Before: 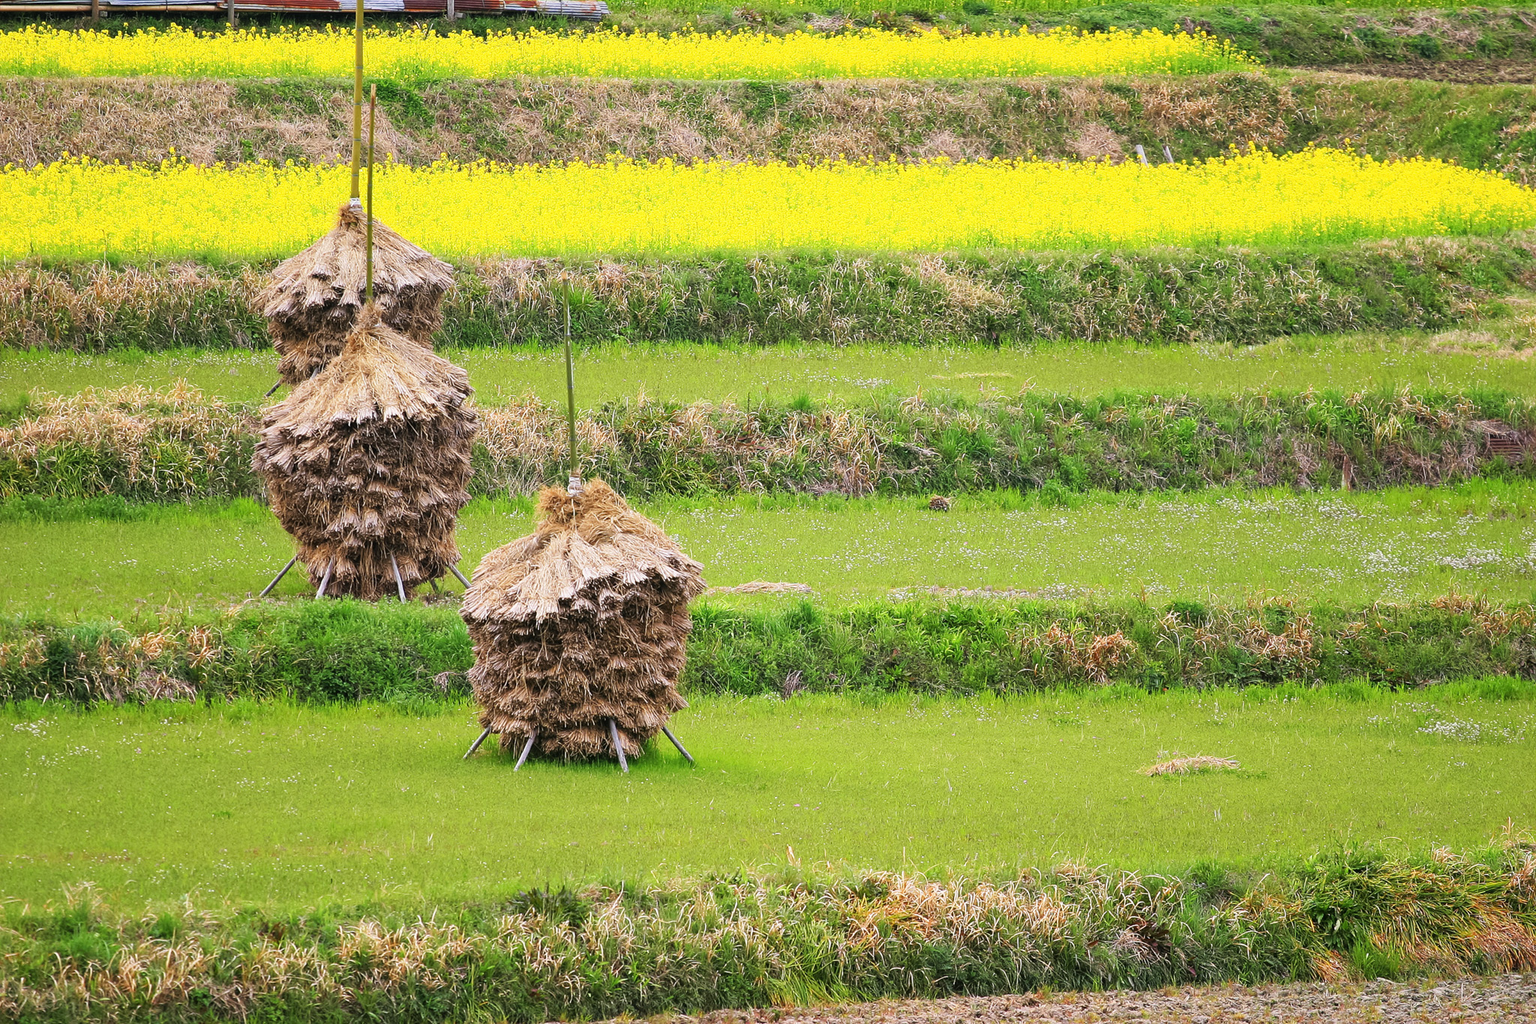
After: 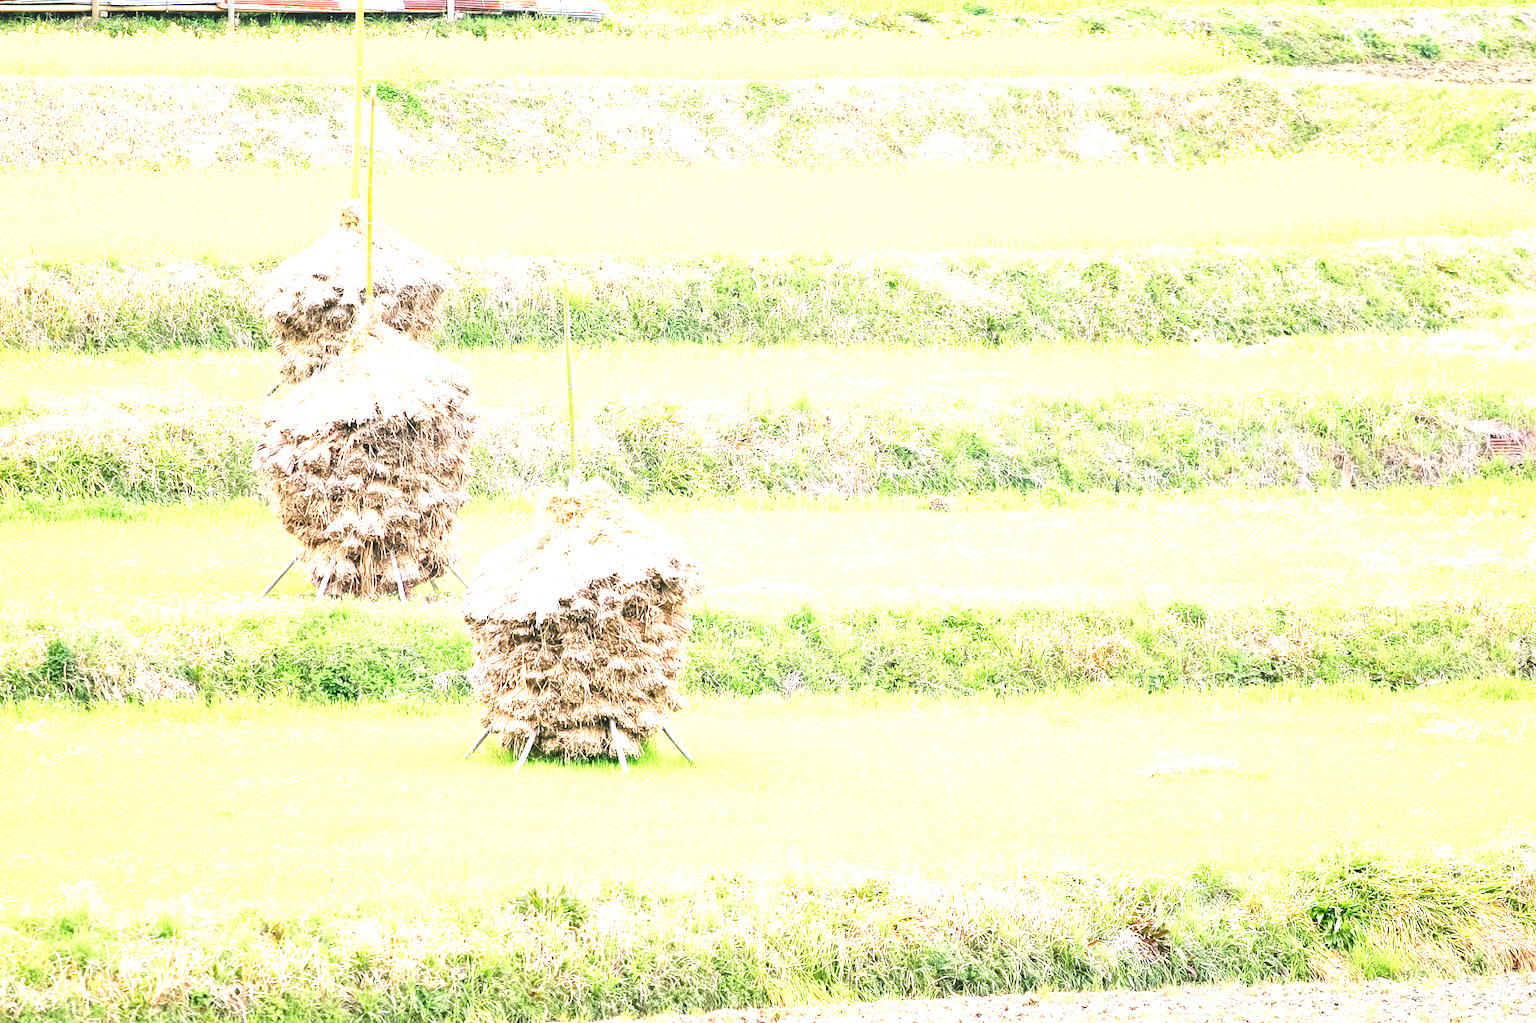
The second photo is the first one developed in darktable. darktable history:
exposure: black level correction 0, exposure 2.318 EV, compensate exposure bias true, compensate highlight preservation false
base curve: curves: ch0 [(0, 0) (0.028, 0.03) (0.121, 0.232) (0.46, 0.748) (0.859, 0.968) (1, 1)], preserve colors none
